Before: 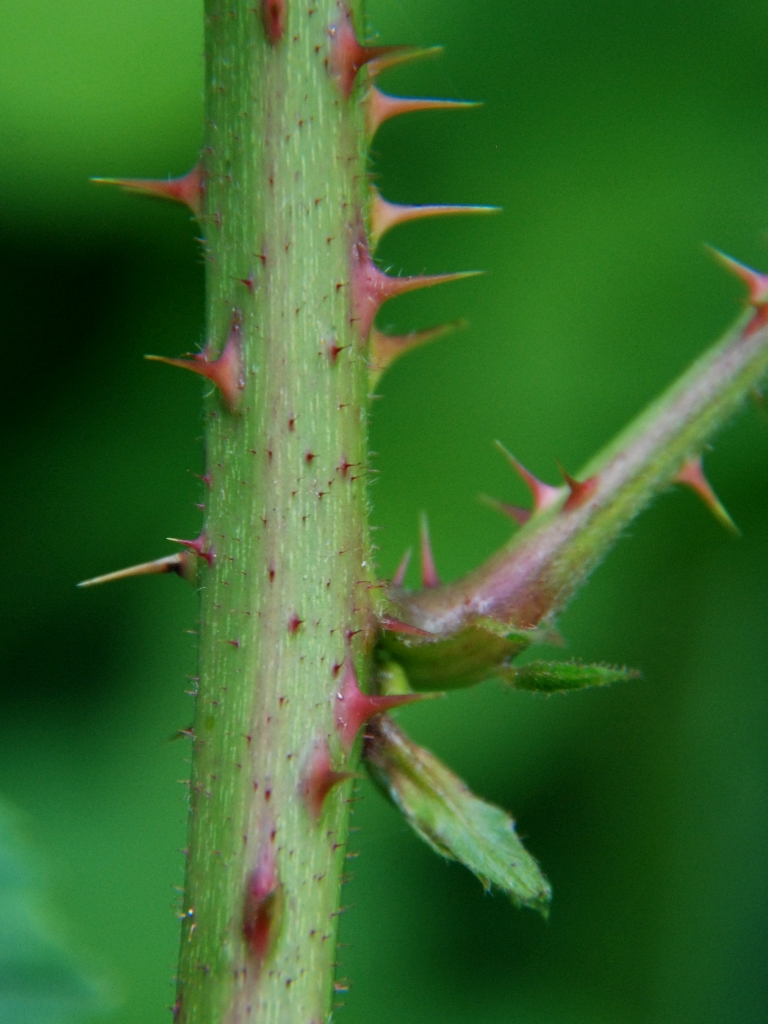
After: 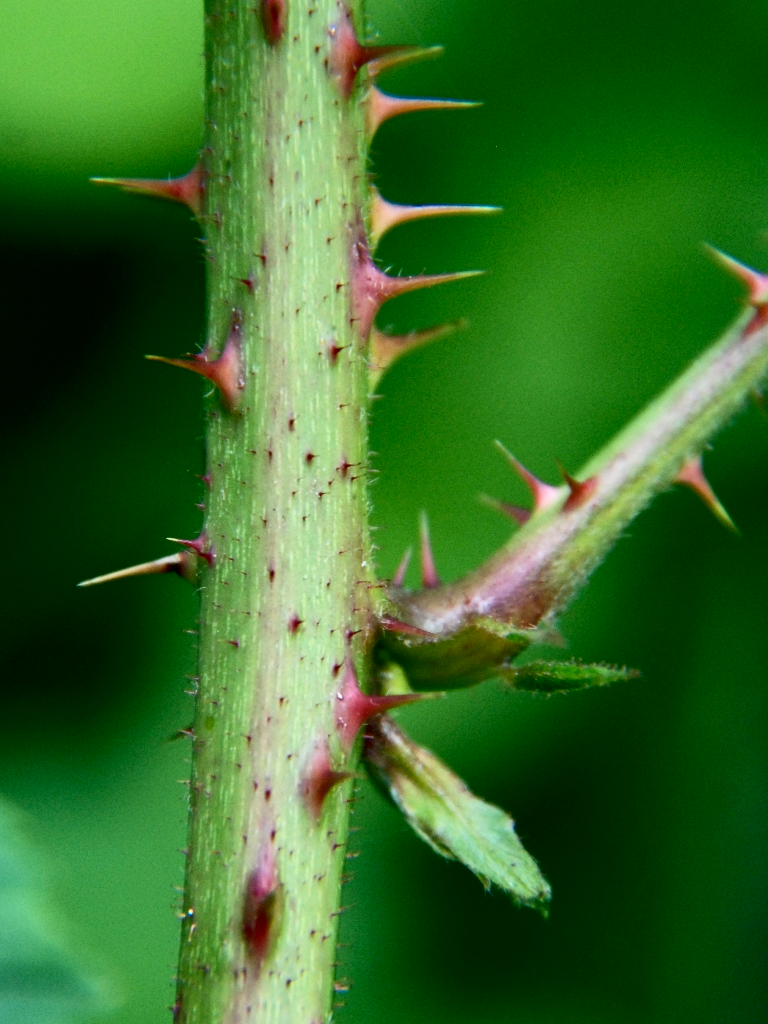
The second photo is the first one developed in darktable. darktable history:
exposure: black level correction 0.006, compensate exposure bias true, compensate highlight preservation false
contrast brightness saturation: contrast 0.279
